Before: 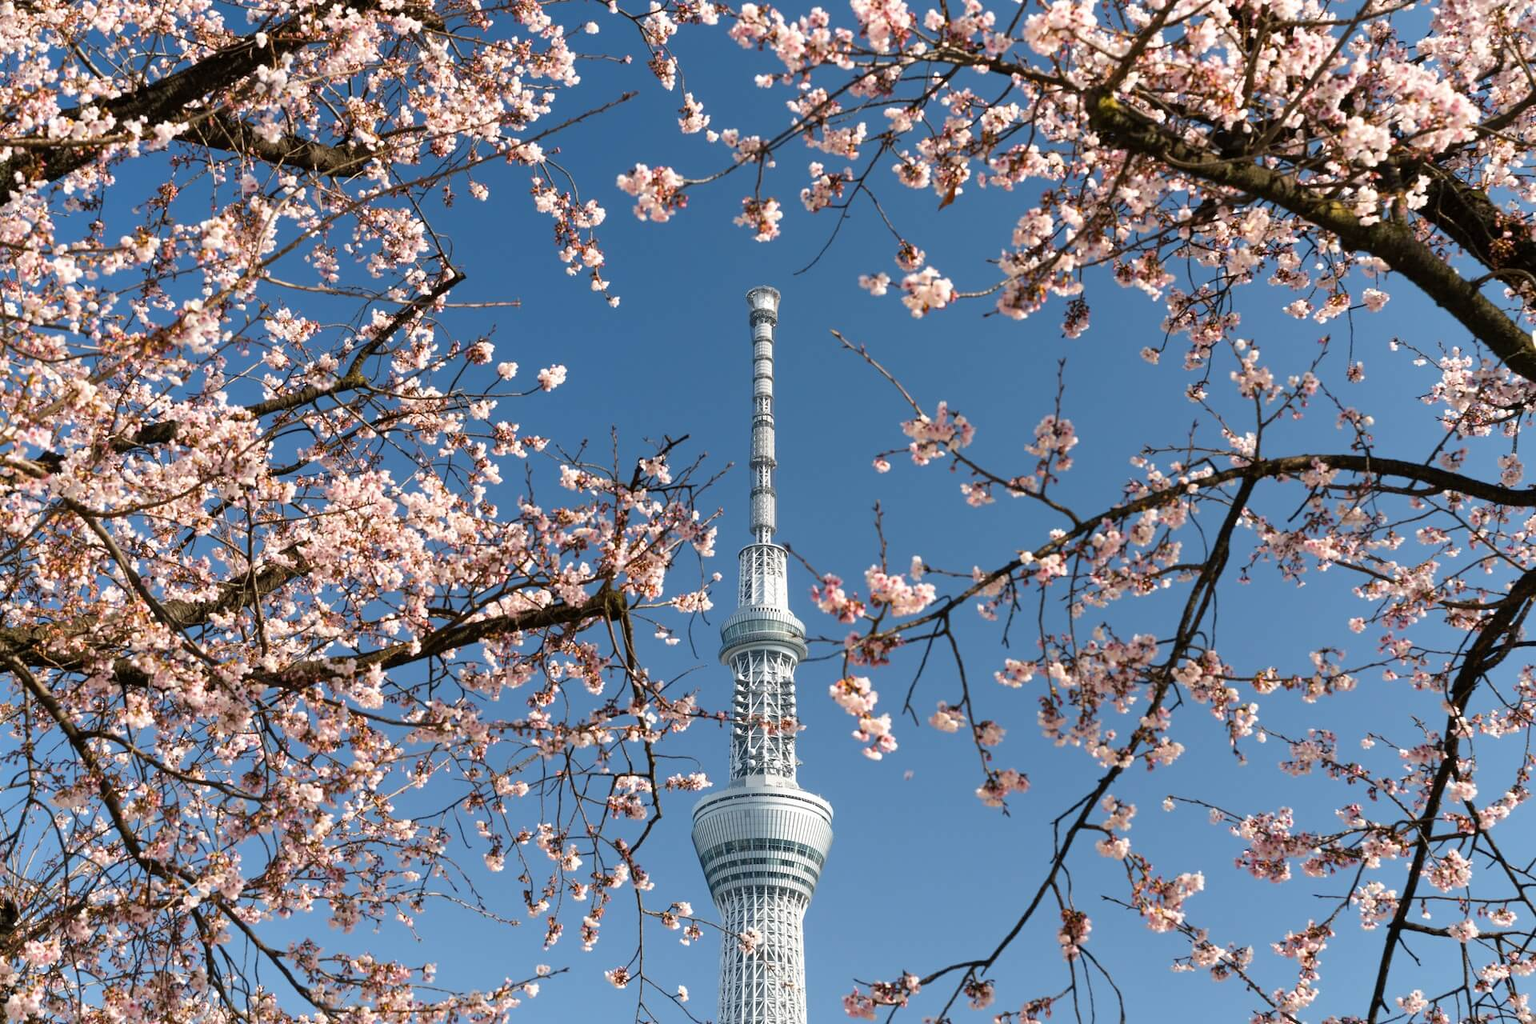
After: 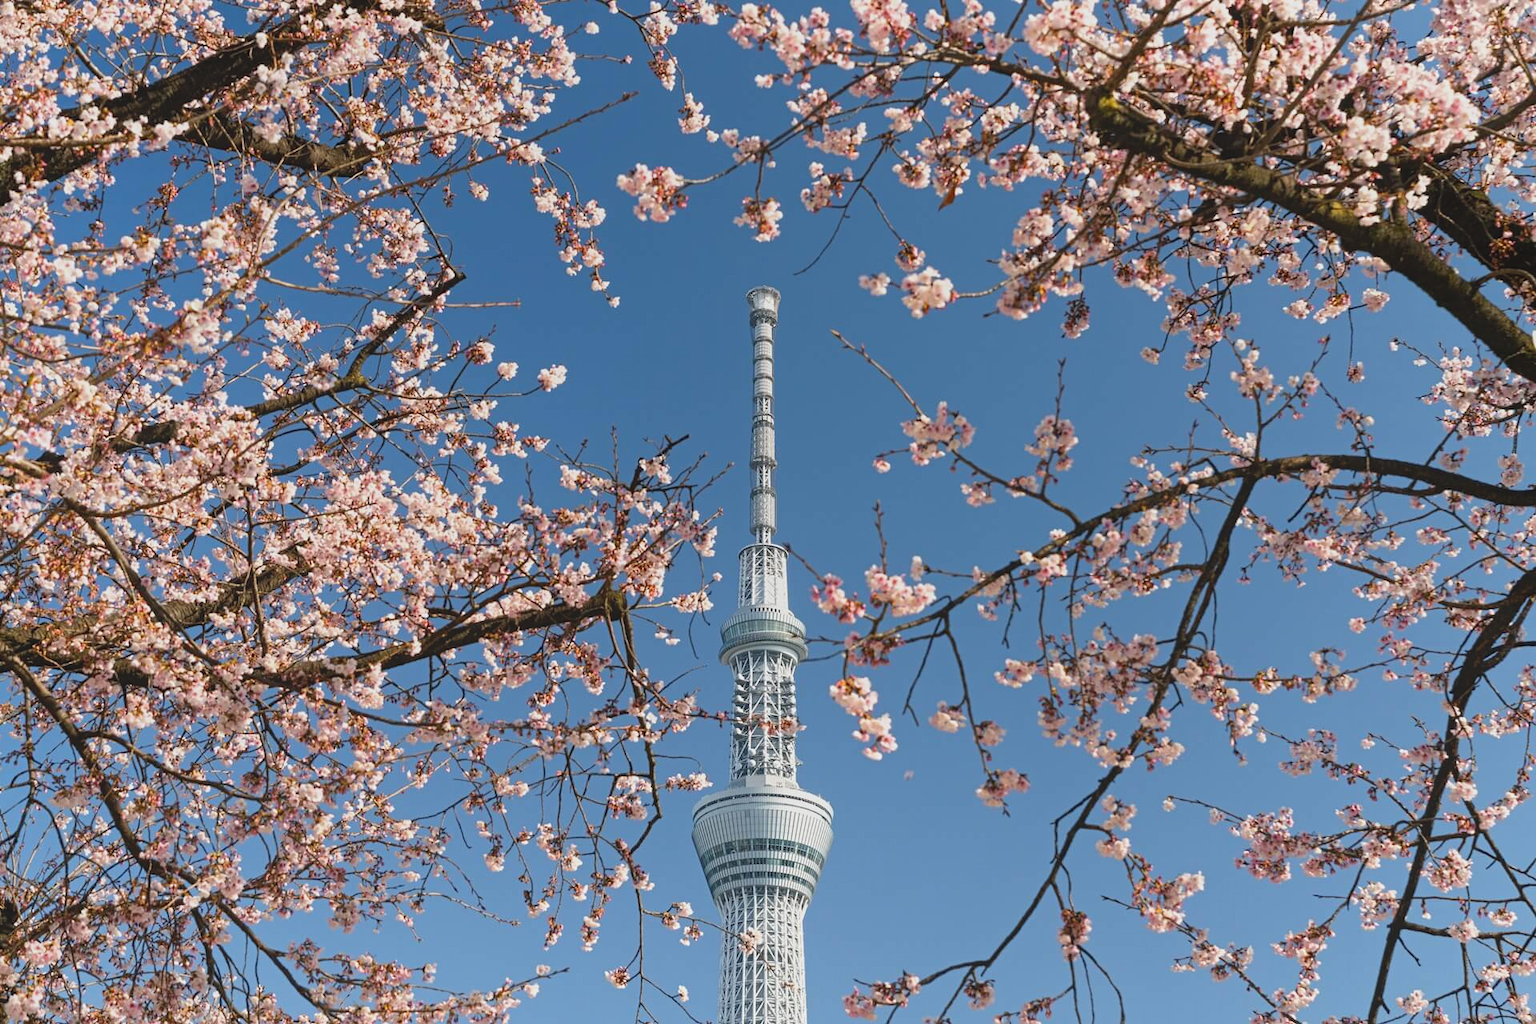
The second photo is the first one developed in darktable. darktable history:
contrast equalizer: y [[0.439, 0.44, 0.442, 0.457, 0.493, 0.498], [0.5 ×6], [0.5 ×6], [0 ×6], [0 ×6]]
